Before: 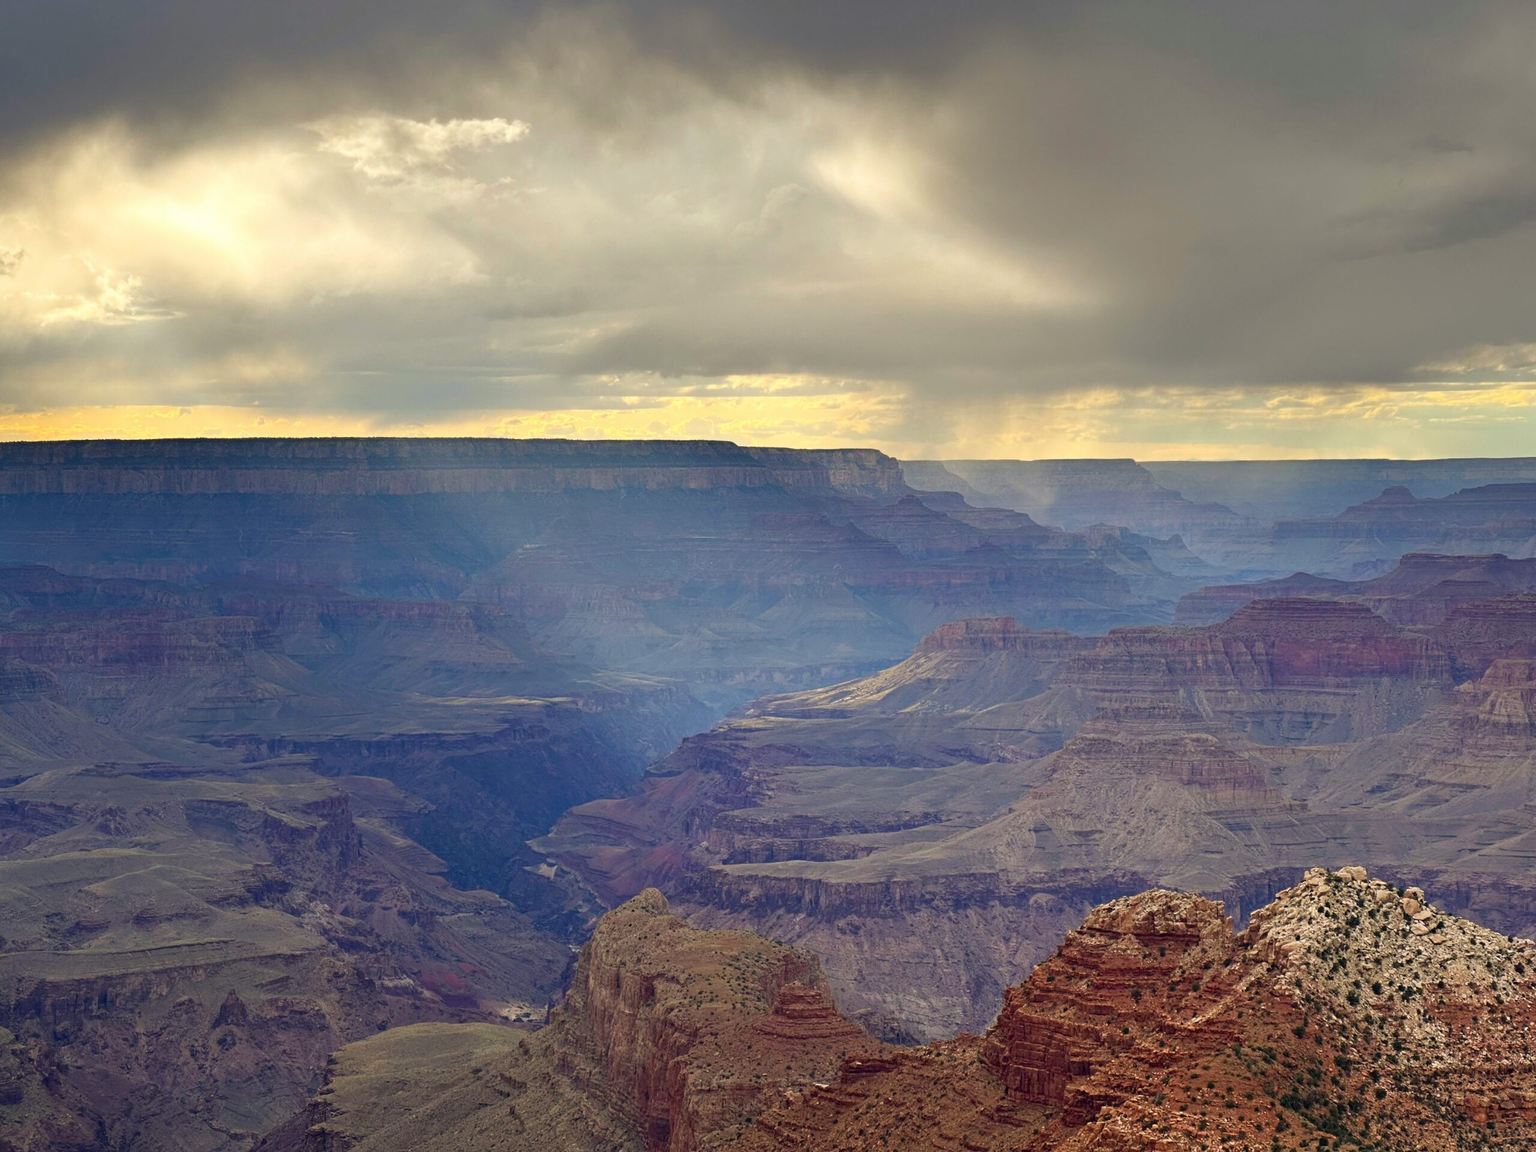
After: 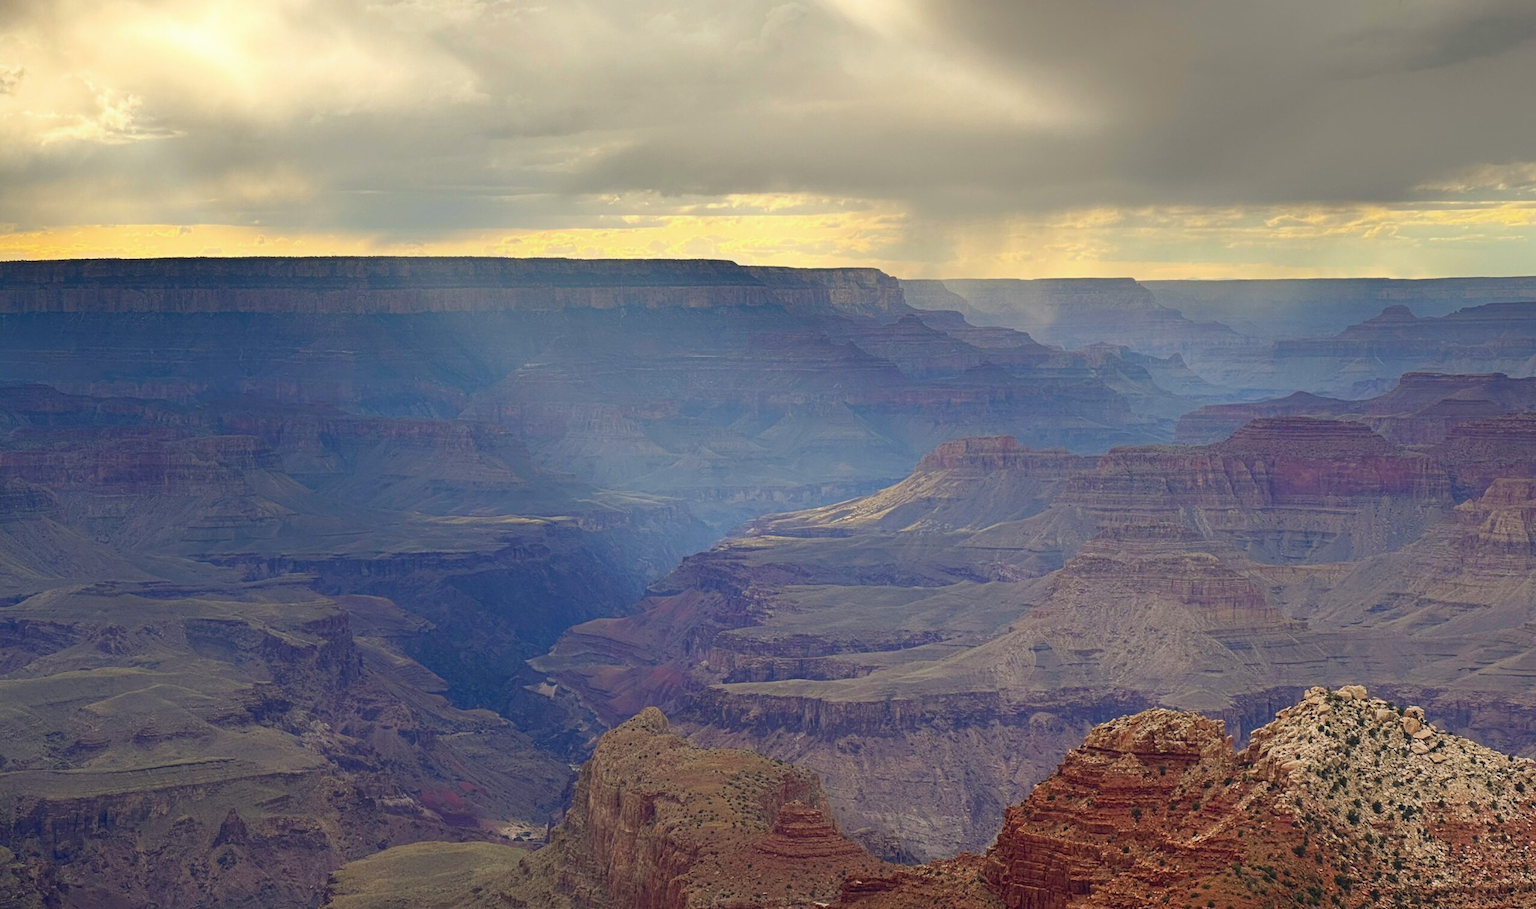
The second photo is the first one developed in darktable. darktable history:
contrast equalizer: octaves 7, y [[0.5, 0.486, 0.447, 0.446, 0.489, 0.5], [0.5 ×6], [0.5 ×6], [0 ×6], [0 ×6]]
crop and rotate: top 15.749%, bottom 5.344%
